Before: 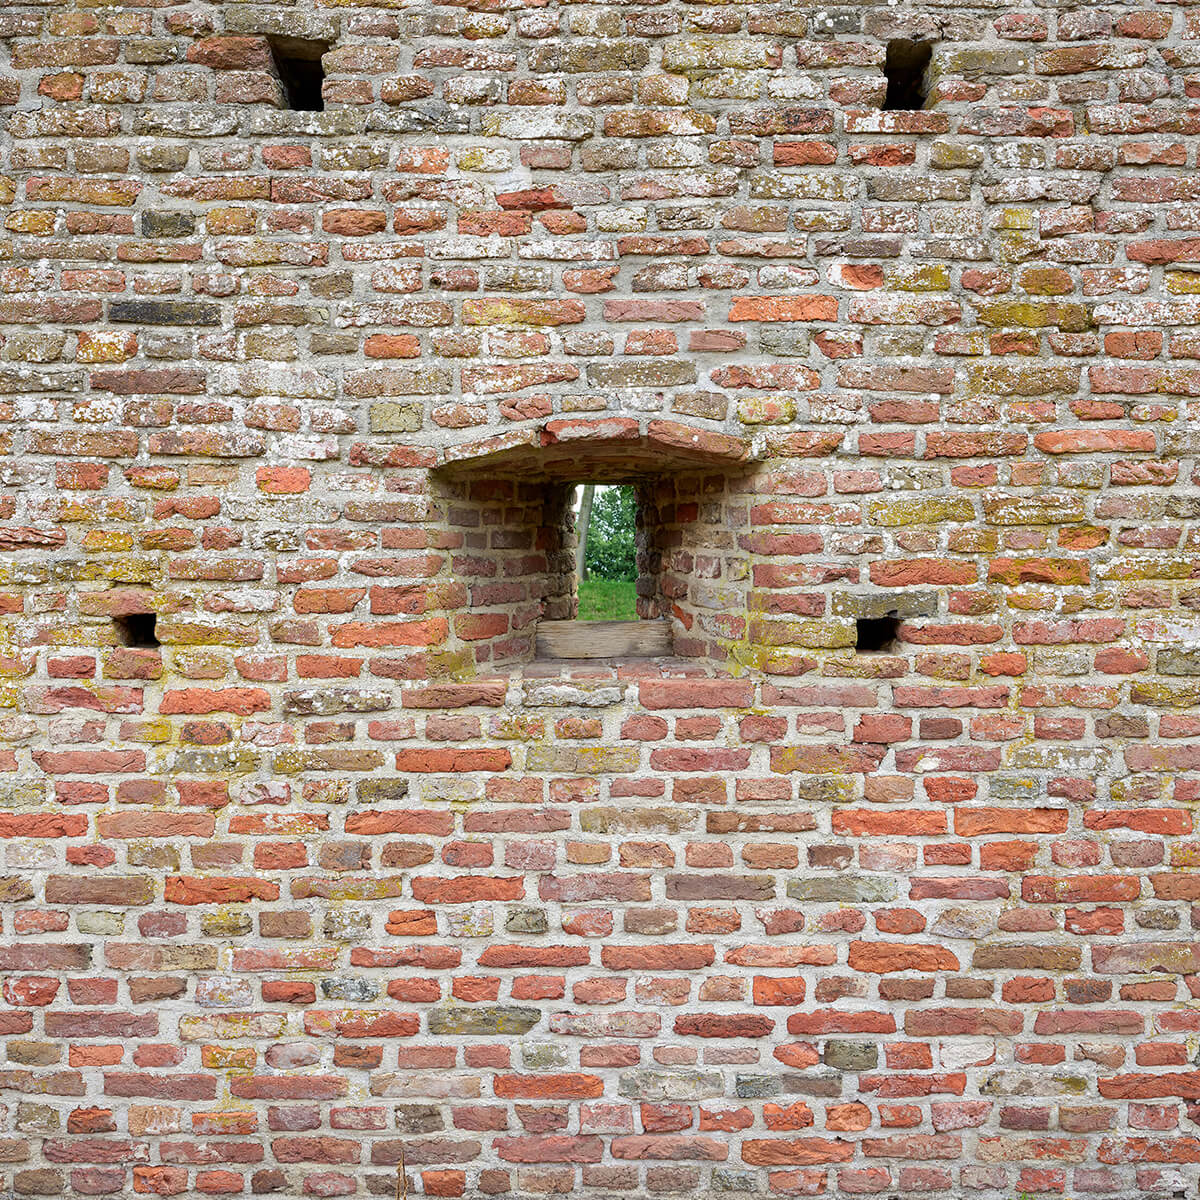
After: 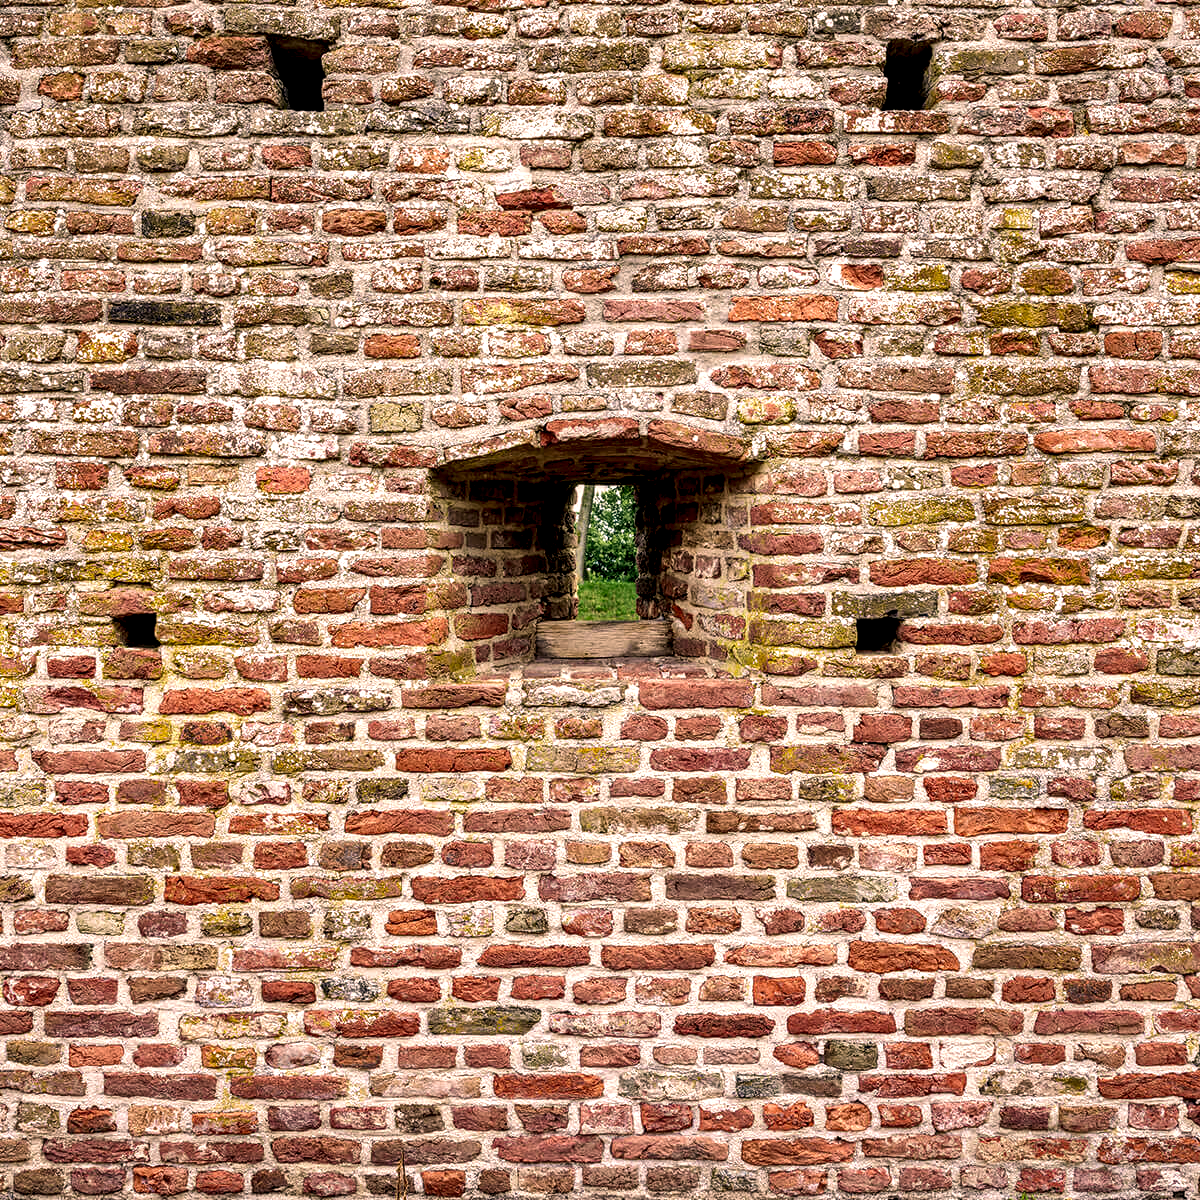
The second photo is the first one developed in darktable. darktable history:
local contrast: detail 203%
shadows and highlights: low approximation 0.01, soften with gaussian
velvia: on, module defaults
color correction: highlights a* 11.97, highlights b* 11.74
